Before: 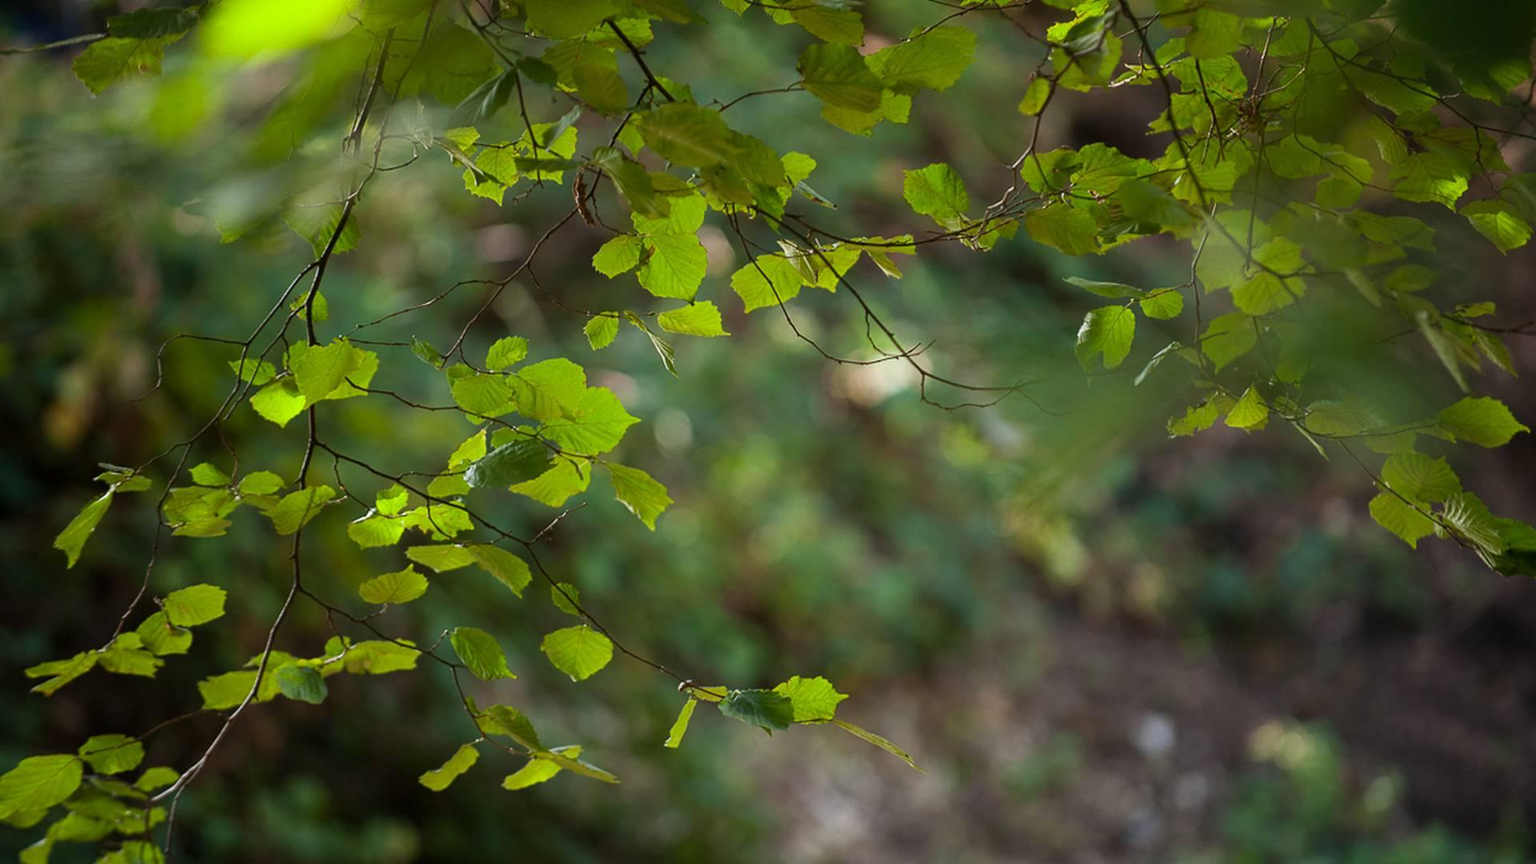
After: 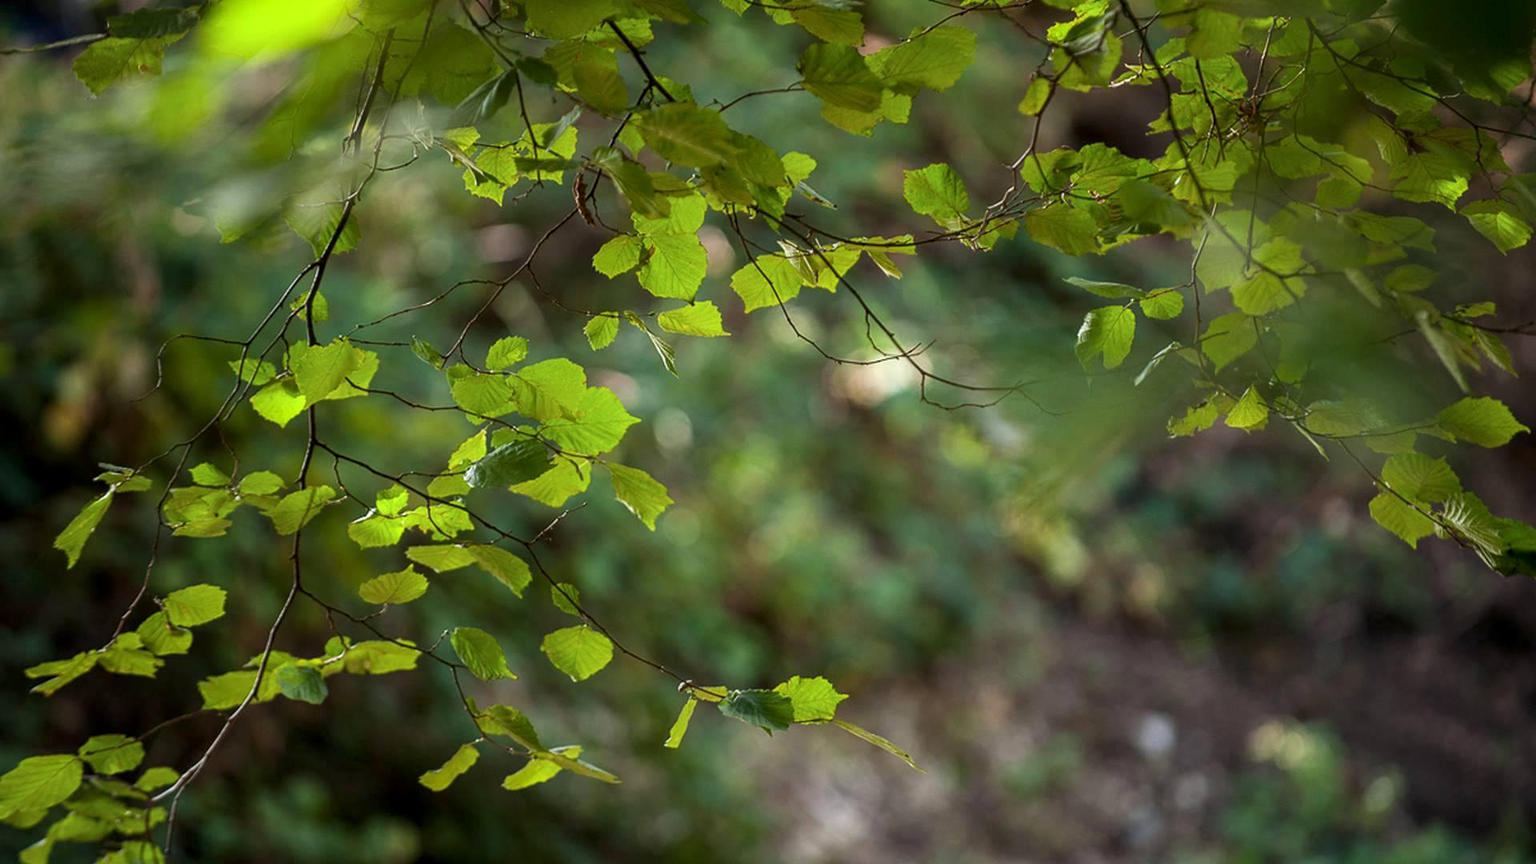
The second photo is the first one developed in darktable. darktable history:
local contrast: on, module defaults
exposure: exposure 0.081 EV
